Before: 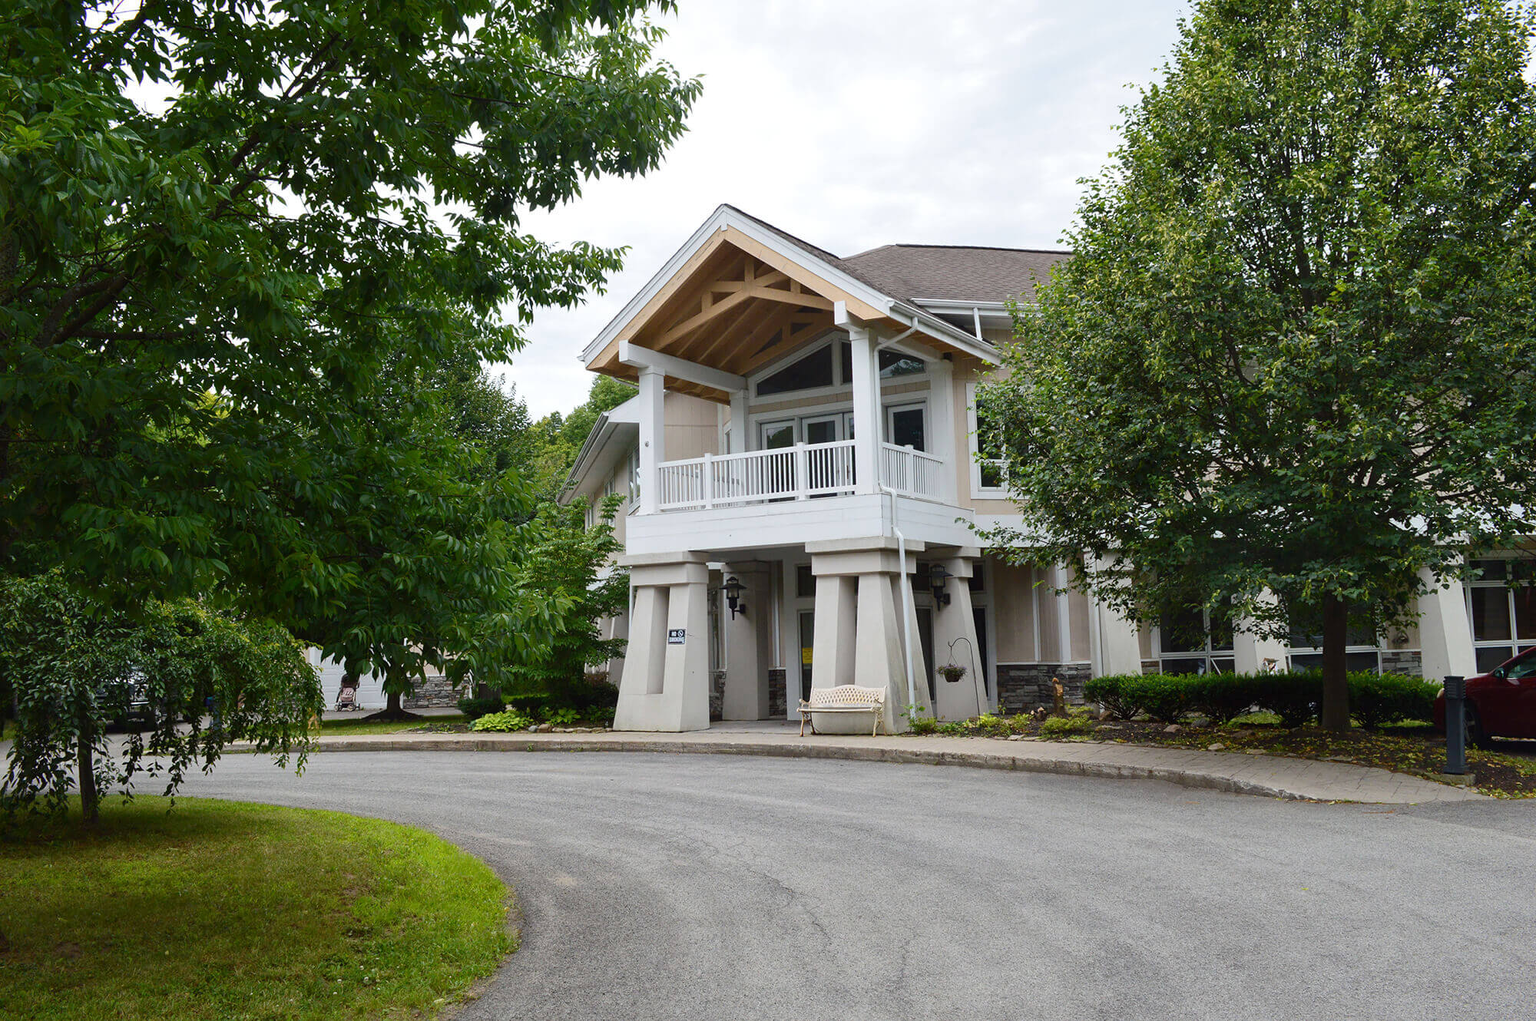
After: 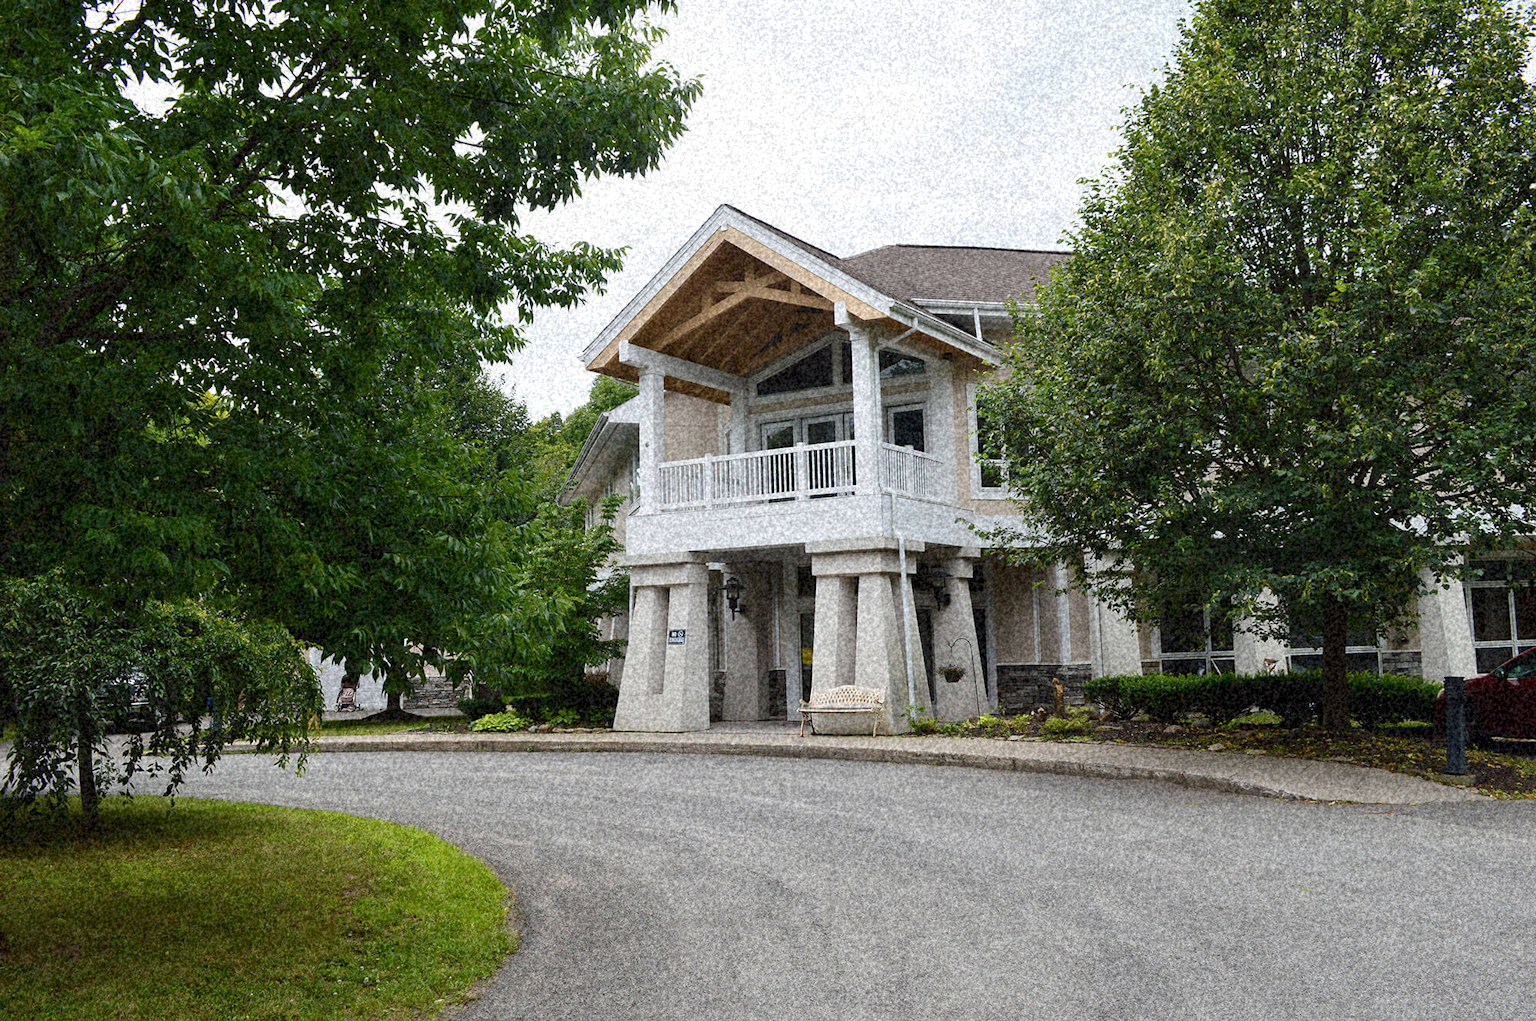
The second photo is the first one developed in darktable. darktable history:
contrast brightness saturation: saturation -0.05
grain: coarseness 46.9 ISO, strength 50.21%, mid-tones bias 0%
